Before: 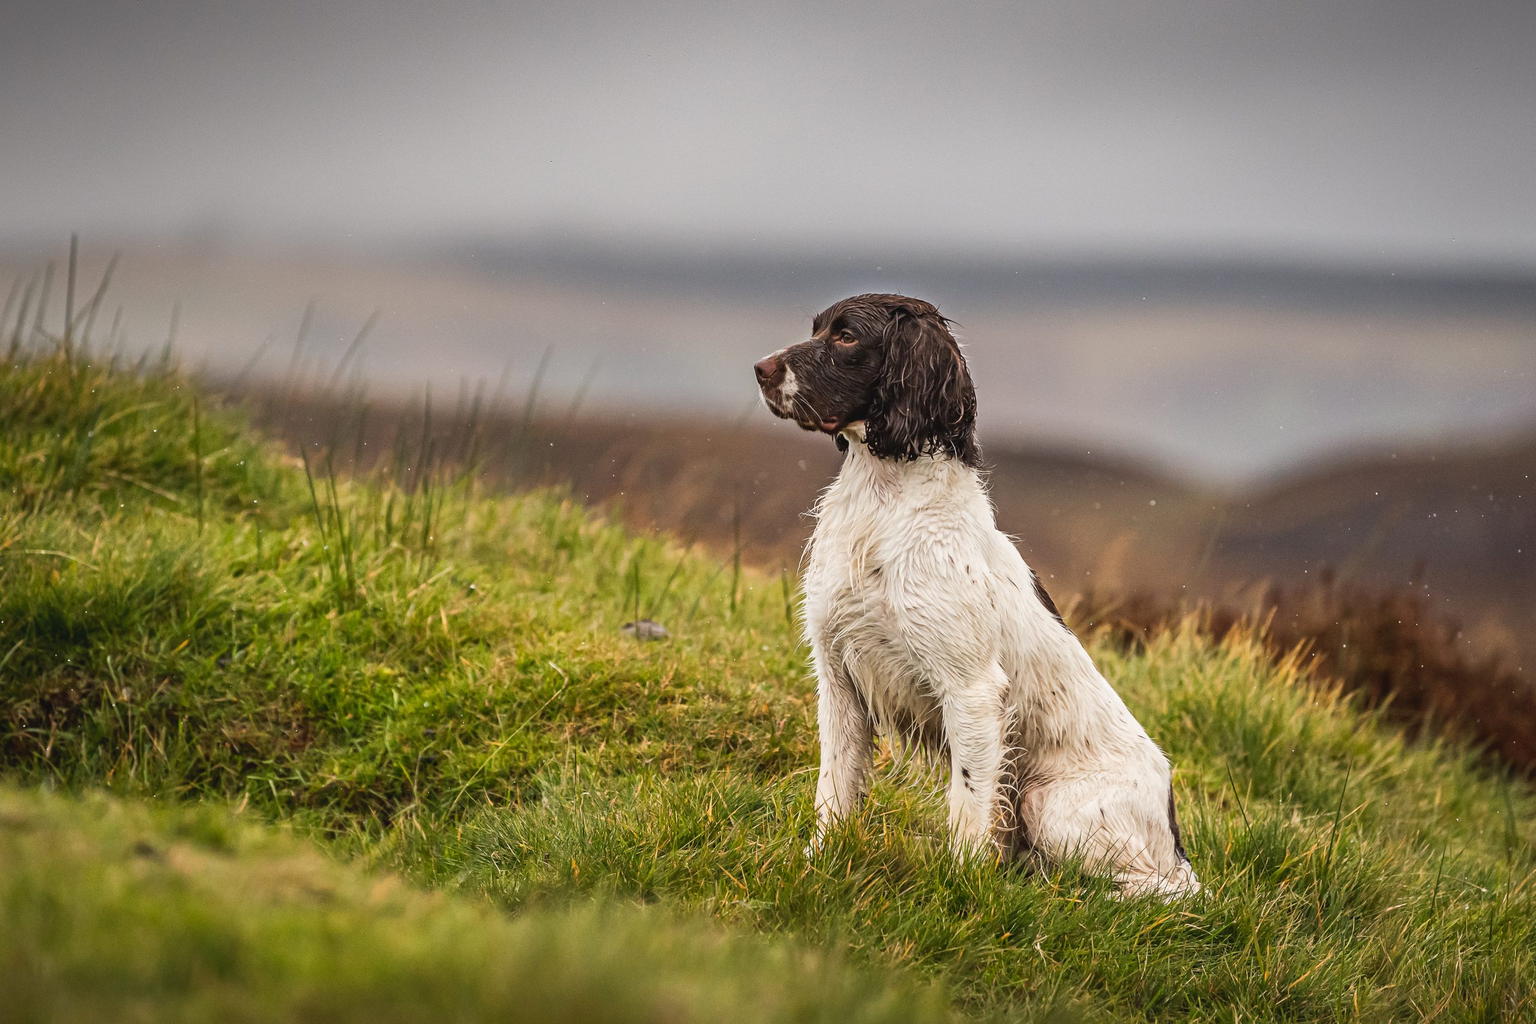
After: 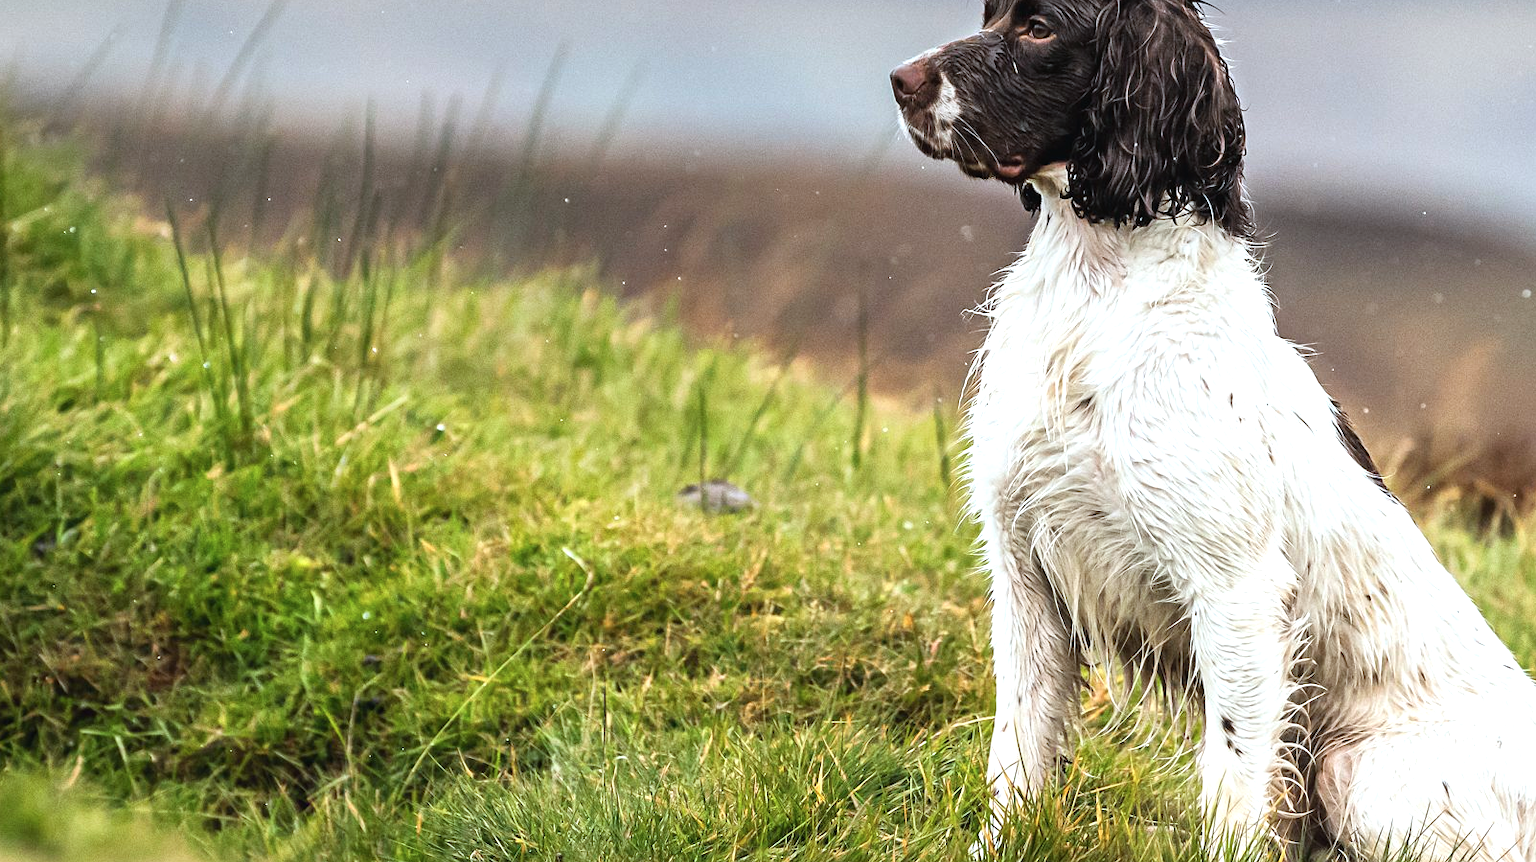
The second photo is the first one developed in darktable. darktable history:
color calibration: illuminant F (fluorescent), F source F9 (Cool White Deluxe 4150 K) – high CRI, x 0.375, y 0.373, temperature 4151.61 K
crop: left 12.85%, top 31.192%, right 24.517%, bottom 16.029%
exposure: compensate highlight preservation false
tone equalizer: -8 EV -0.741 EV, -7 EV -0.737 EV, -6 EV -0.631 EV, -5 EV -0.385 EV, -3 EV 0.376 EV, -2 EV 0.6 EV, -1 EV 0.694 EV, +0 EV 0.765 EV, mask exposure compensation -0.505 EV
